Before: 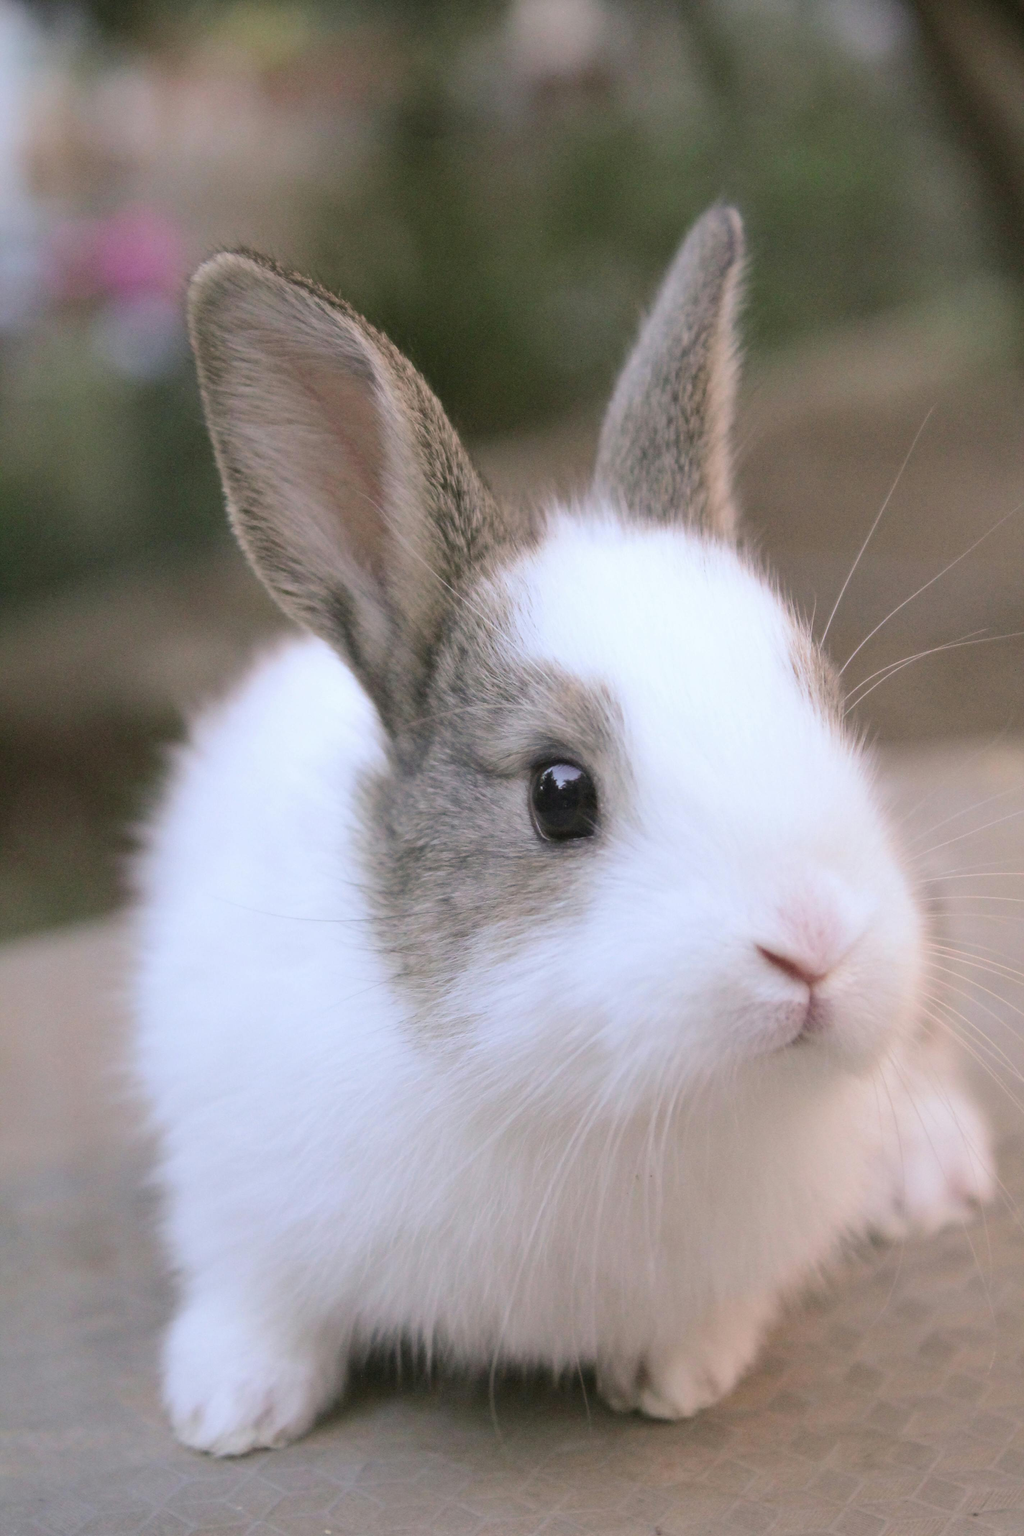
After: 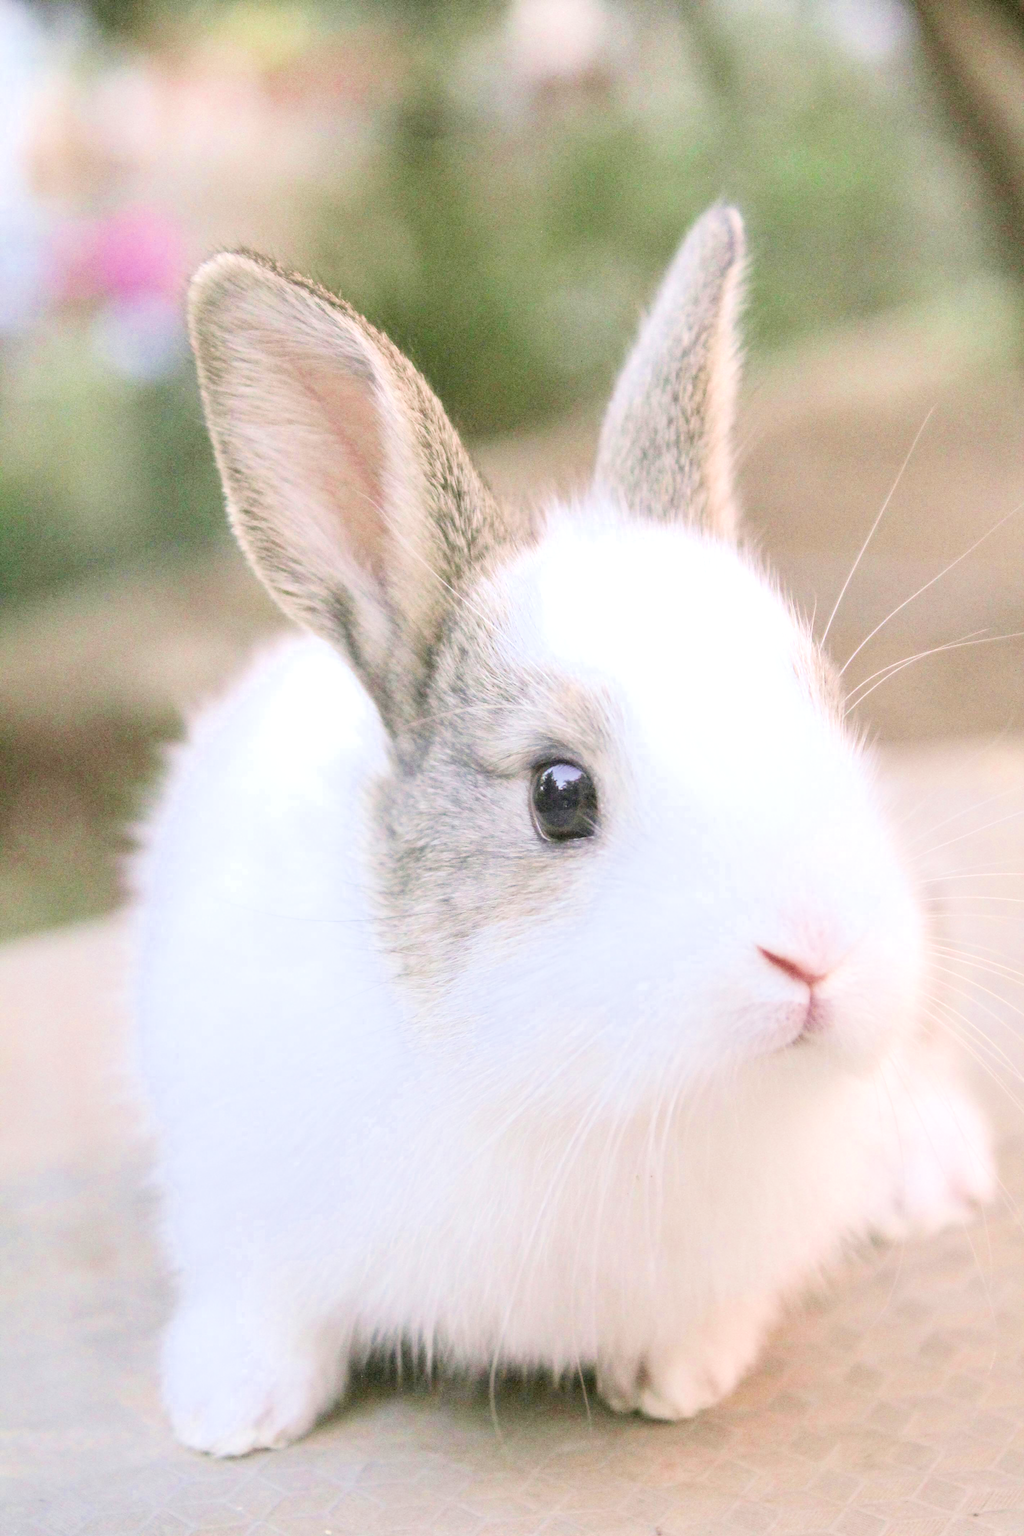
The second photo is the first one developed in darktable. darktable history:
color balance: contrast 10%
tone equalizer: on, module defaults
local contrast: detail 154%
filmic rgb: middle gray luminance 2.5%, black relative exposure -10 EV, white relative exposure 7 EV, threshold 6 EV, dynamic range scaling 10%, target black luminance 0%, hardness 3.19, latitude 44.39%, contrast 0.682, highlights saturation mix 5%, shadows ↔ highlights balance 13.63%, add noise in highlights 0, color science v3 (2019), use custom middle-gray values true, iterations of high-quality reconstruction 0, contrast in highlights soft, enable highlight reconstruction true
